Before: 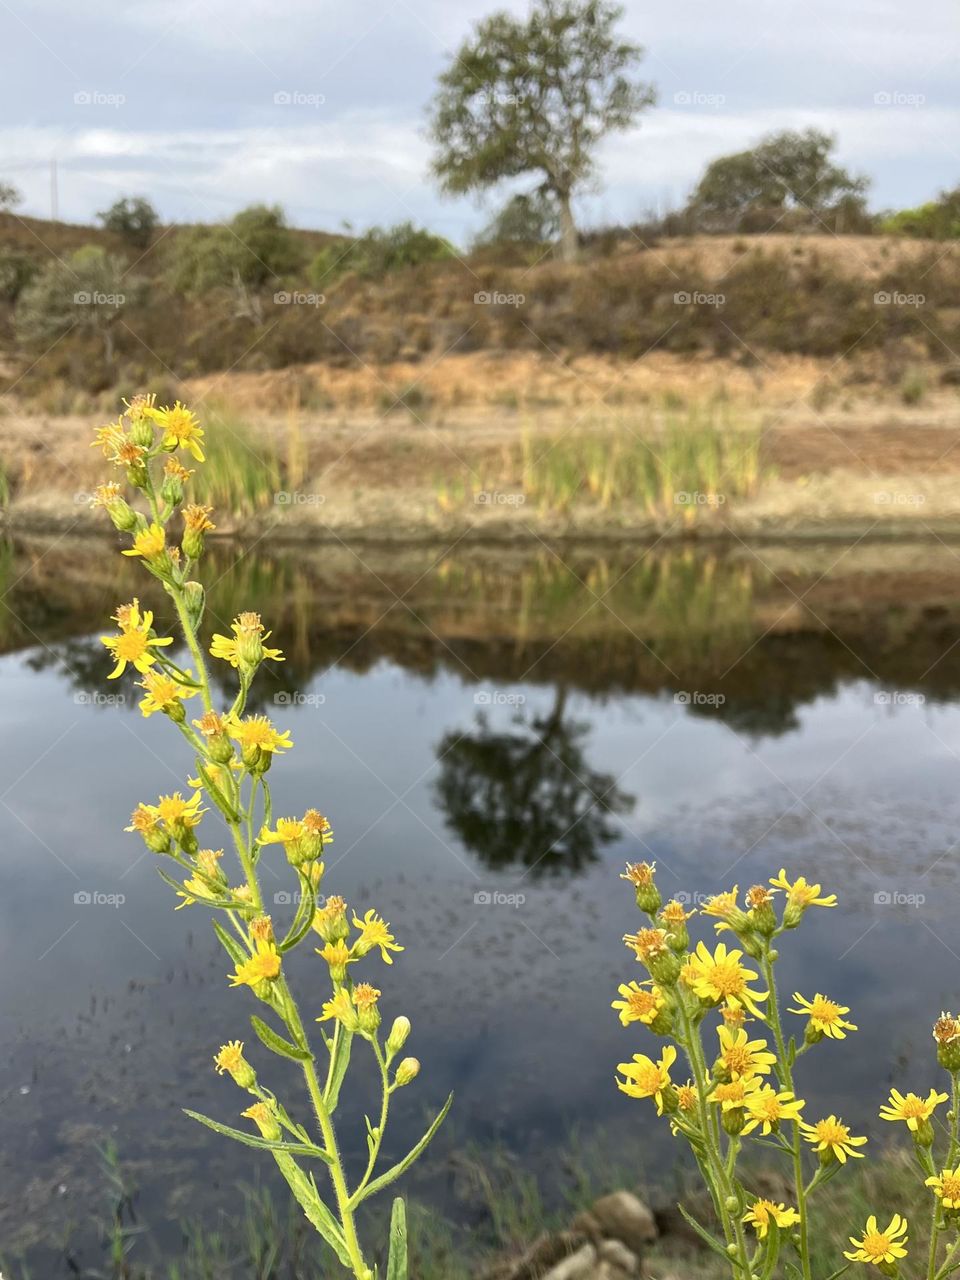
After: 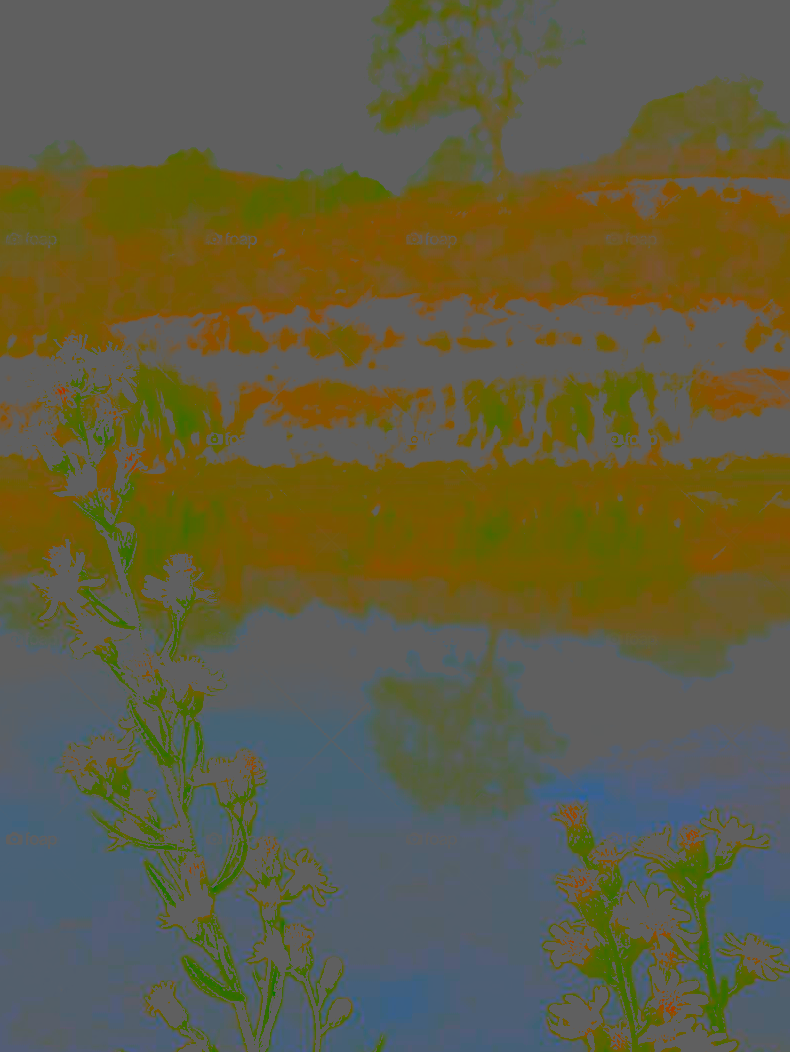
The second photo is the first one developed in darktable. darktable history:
crop and rotate: left 7.105%, top 4.682%, right 10.574%, bottom 13.077%
filmic rgb: black relative exposure -8.28 EV, white relative exposure 2.2 EV, threshold 3.01 EV, target white luminance 99.907%, hardness 7.09, latitude 75.61%, contrast 1.319, highlights saturation mix -1.98%, shadows ↔ highlights balance 30.63%, enable highlight reconstruction true
local contrast: on, module defaults
tone equalizer: edges refinement/feathering 500, mask exposure compensation -1.57 EV, preserve details no
sharpen: on, module defaults
exposure: black level correction 0, exposure 1.105 EV, compensate highlight preservation false
contrast brightness saturation: contrast -0.985, brightness -0.173, saturation 0.768
